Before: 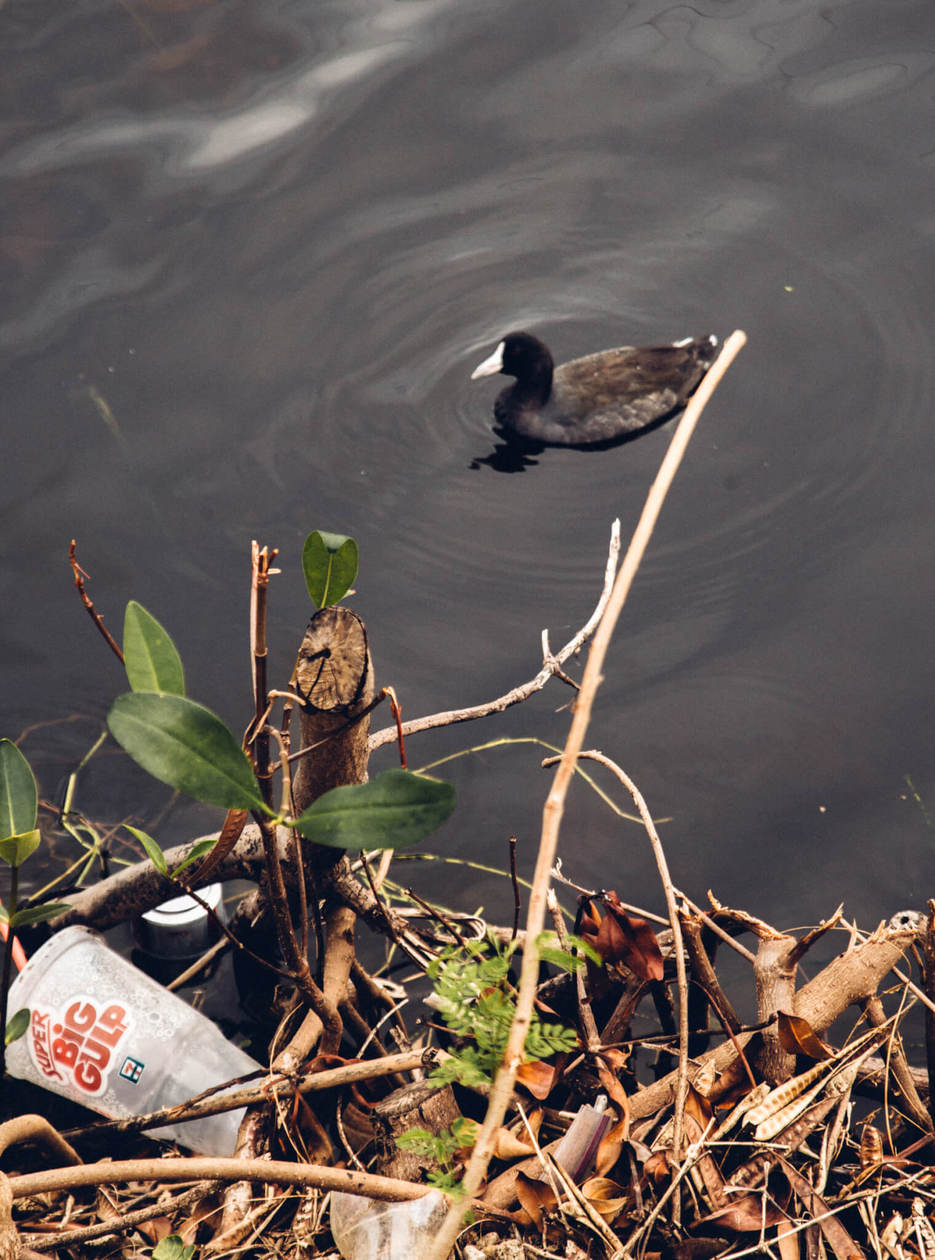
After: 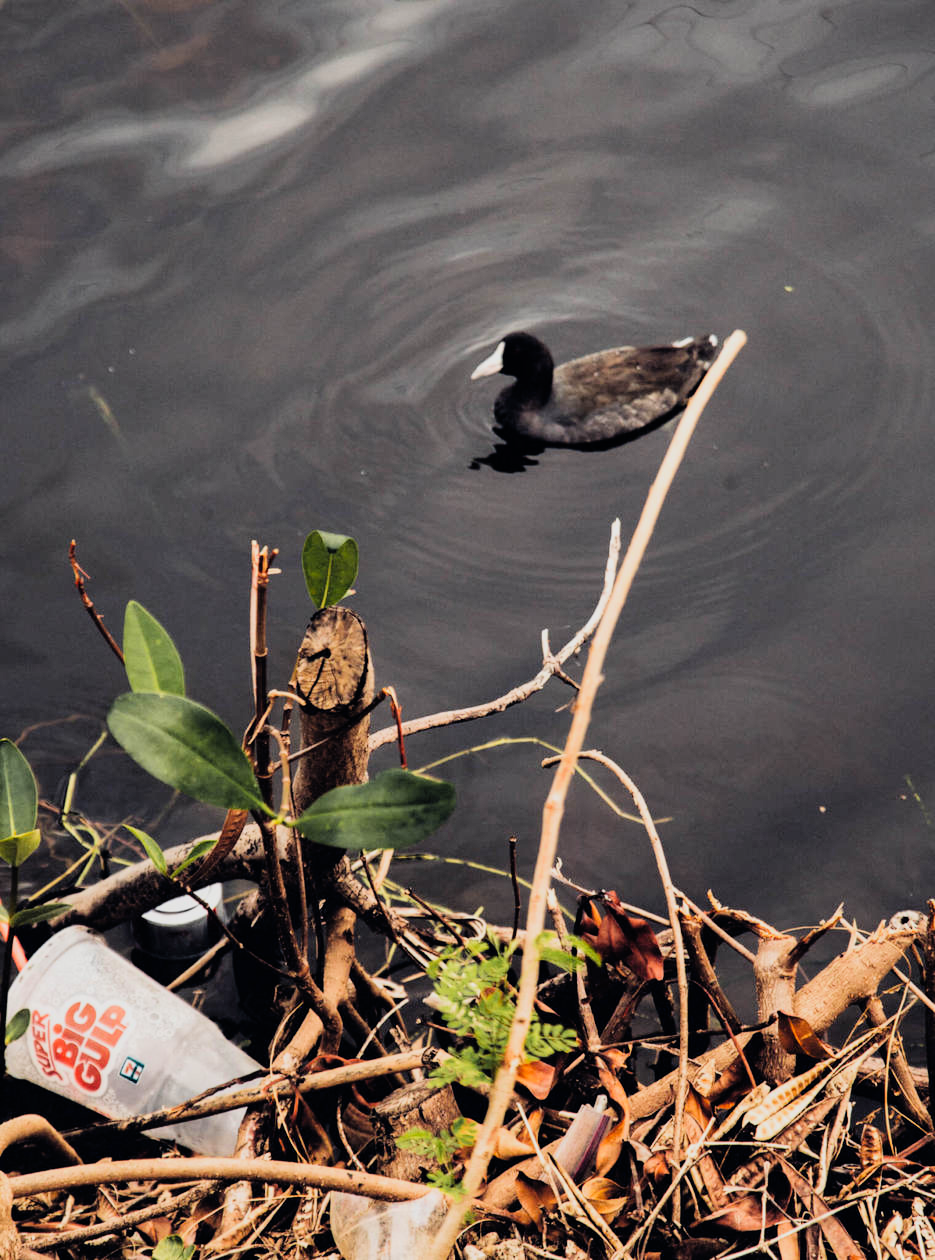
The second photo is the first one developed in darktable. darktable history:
filmic rgb: black relative exposure -7.65 EV, white relative exposure 4.56 EV, hardness 3.61, contrast 1.25
contrast brightness saturation: contrast 0.07, brightness 0.08, saturation 0.18
exposure: compensate highlight preservation false
